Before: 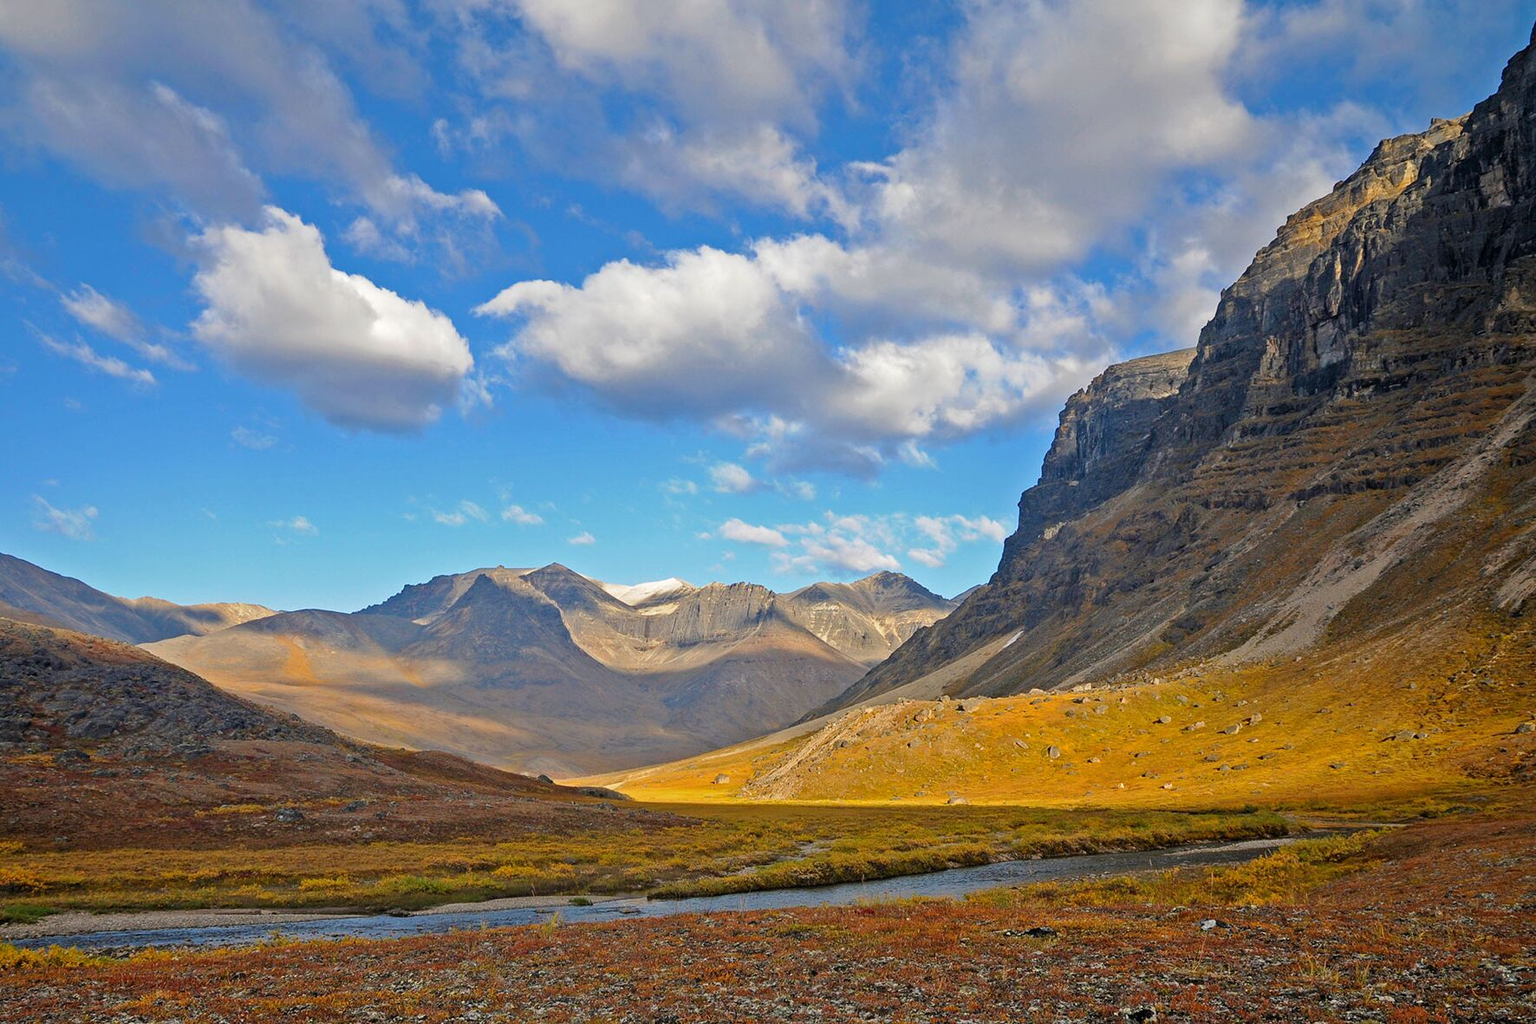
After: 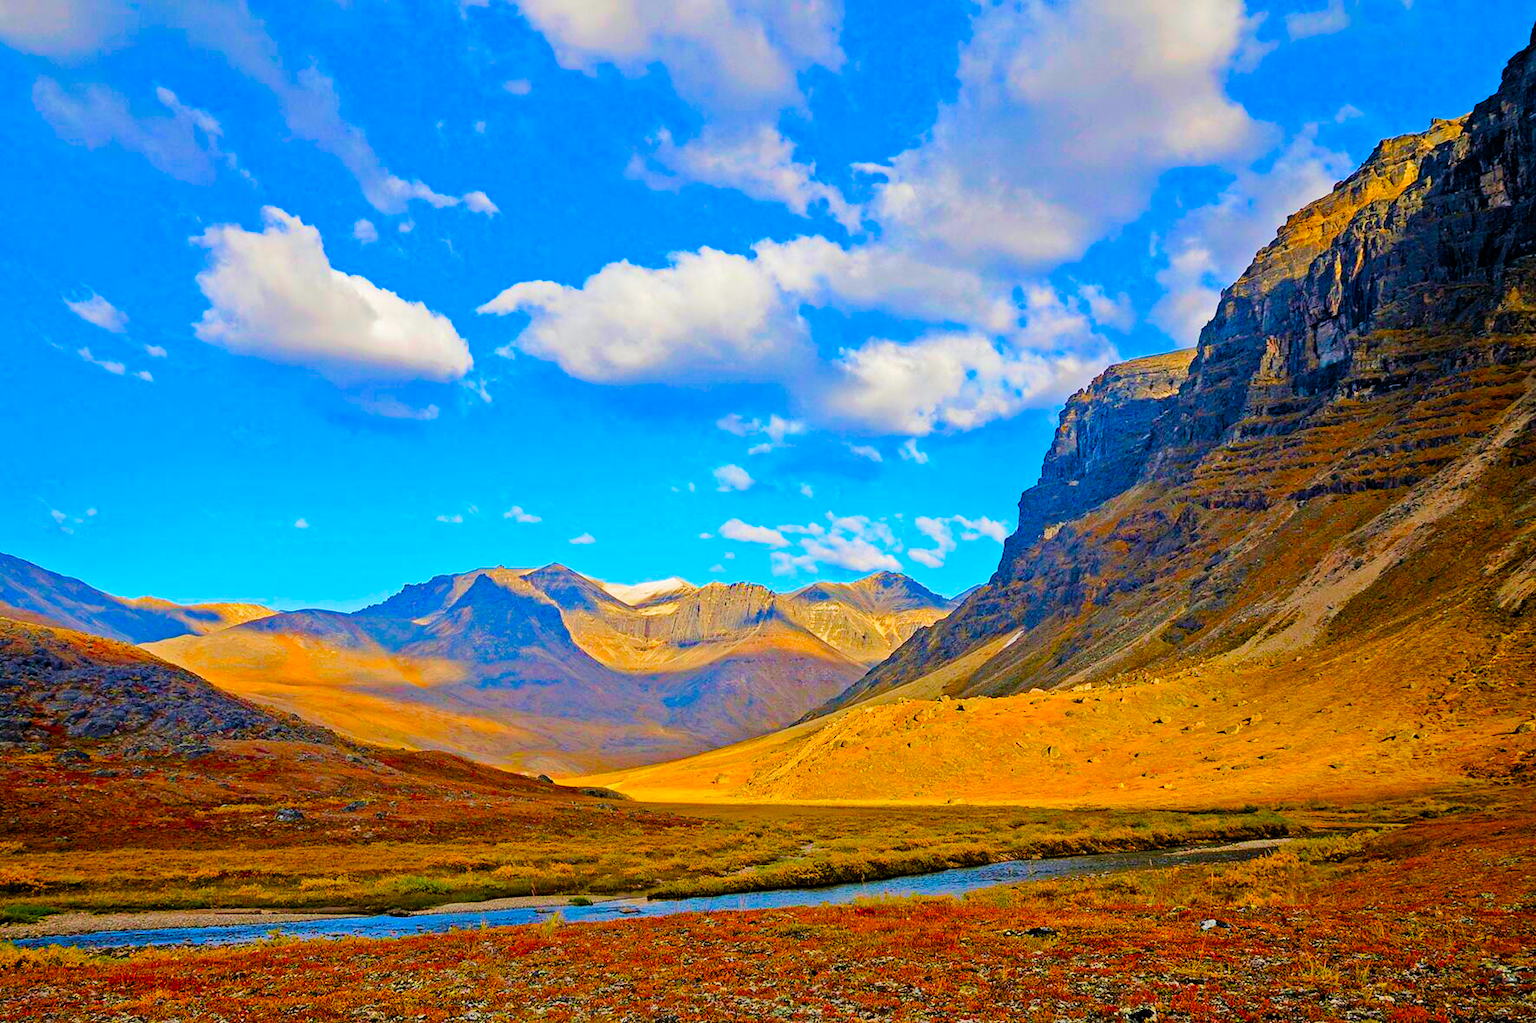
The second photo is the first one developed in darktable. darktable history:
color balance rgb: perceptual saturation grading › global saturation 20%, perceptual saturation grading › highlights -14.178%, perceptual saturation grading › shadows 50.134%, global vibrance 45.035%
levels: levels [0, 0.43, 0.859]
haze removal: adaptive false
contrast brightness saturation: saturation 0.48
filmic rgb: black relative exposure -7.31 EV, white relative exposure 5.06 EV, hardness 3.22
velvia: on, module defaults
